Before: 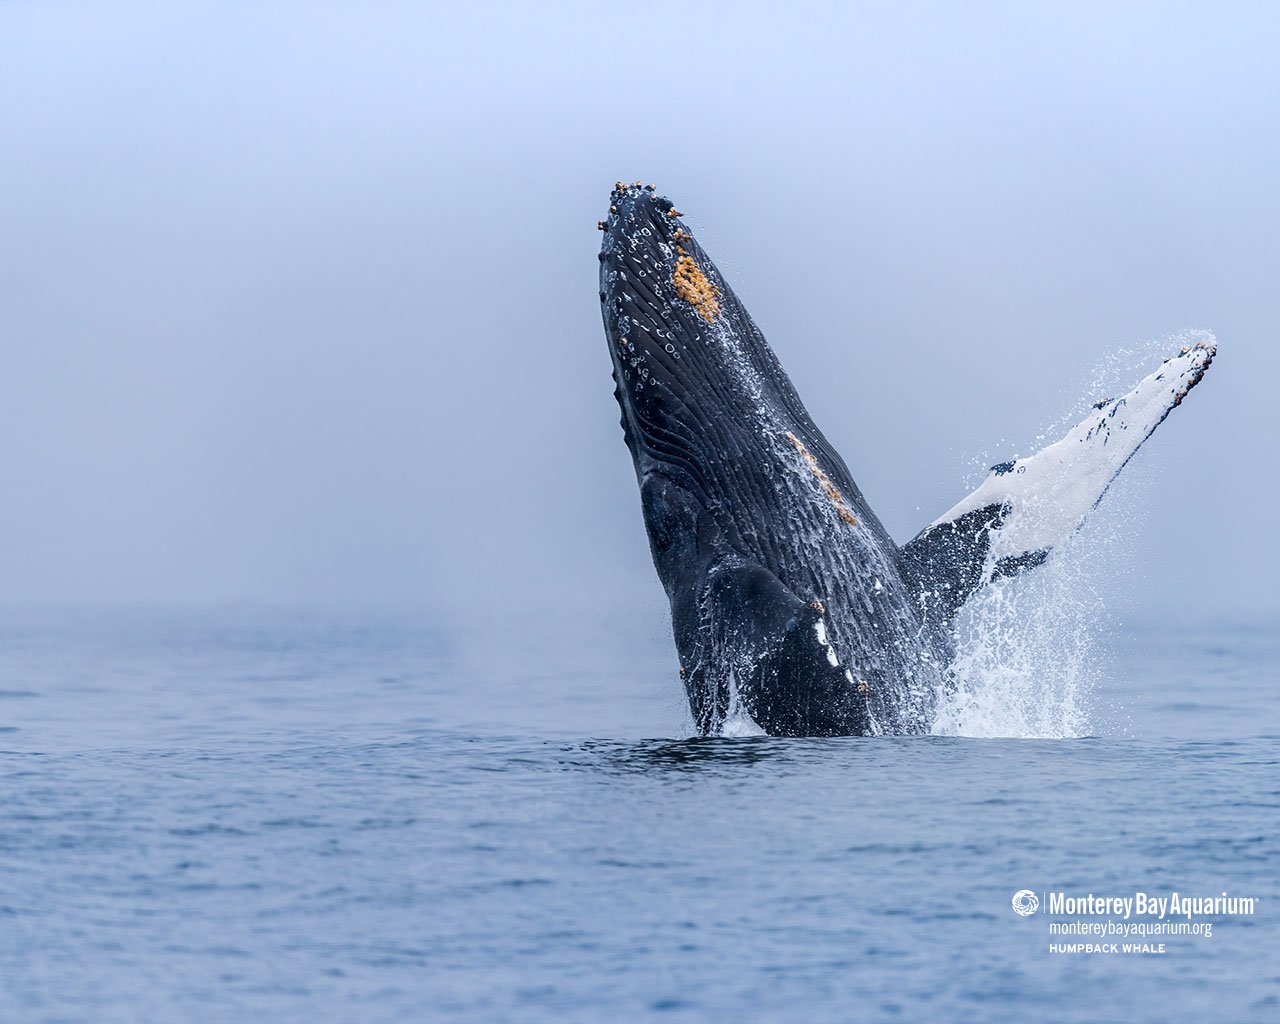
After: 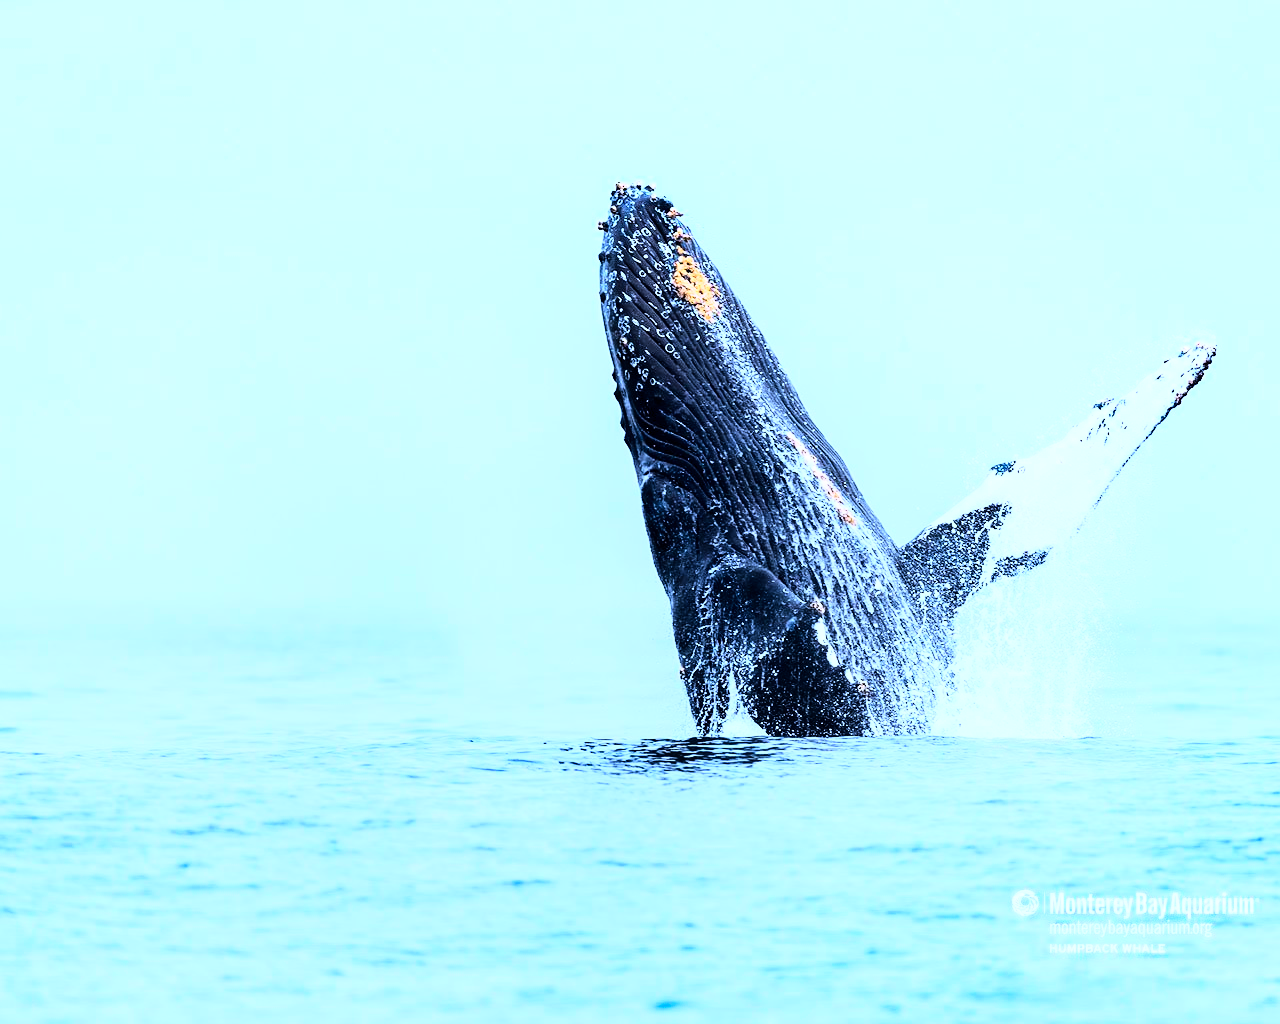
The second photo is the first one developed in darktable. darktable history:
exposure: black level correction 0, exposure 0.7 EV, compensate exposure bias true, compensate highlight preservation false
rgb curve: curves: ch0 [(0, 0) (0.21, 0.15) (0.24, 0.21) (0.5, 0.75) (0.75, 0.96) (0.89, 0.99) (1, 1)]; ch1 [(0, 0.02) (0.21, 0.13) (0.25, 0.2) (0.5, 0.67) (0.75, 0.9) (0.89, 0.97) (1, 1)]; ch2 [(0, 0.02) (0.21, 0.13) (0.25, 0.2) (0.5, 0.67) (0.75, 0.9) (0.89, 0.97) (1, 1)], compensate middle gray true
color calibration: output R [0.994, 0.059, -0.119, 0], output G [-0.036, 1.09, -0.119, 0], output B [0.078, -0.108, 0.961, 0], illuminant custom, x 0.371, y 0.382, temperature 4281.14 K
